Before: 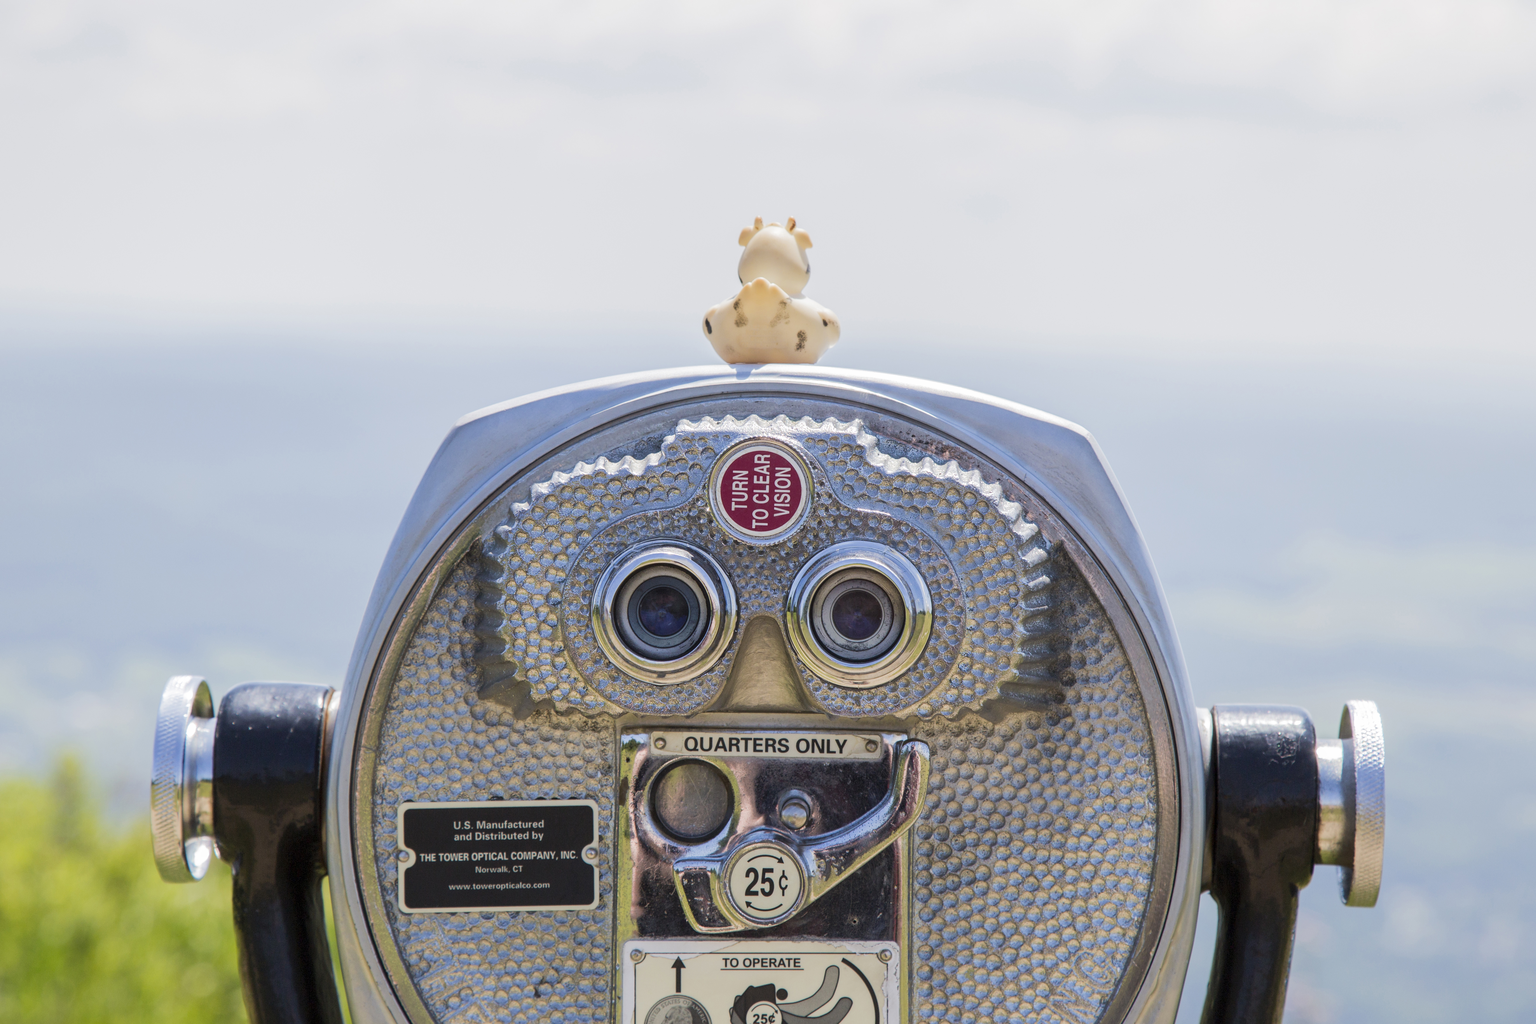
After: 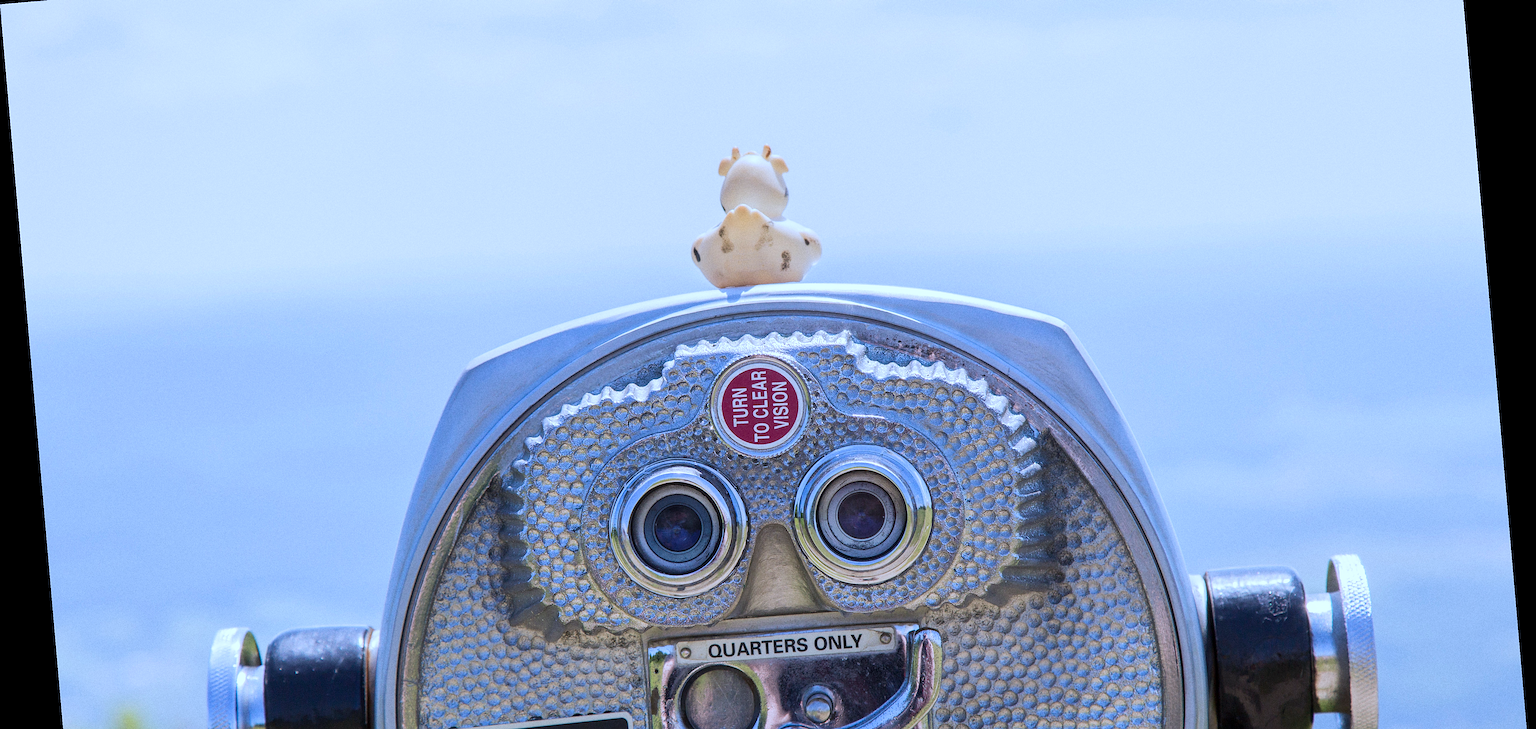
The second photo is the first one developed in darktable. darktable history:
crop: top 11.166%, bottom 22.168%
tone equalizer: on, module defaults
color calibration: illuminant as shot in camera, x 0.37, y 0.382, temperature 4313.32 K
rotate and perspective: rotation -4.98°, automatic cropping off
white balance: red 0.954, blue 1.079
color correction: highlights a* -0.137, highlights b* 0.137
grain: coarseness 0.09 ISO, strength 40%
sharpen: on, module defaults
